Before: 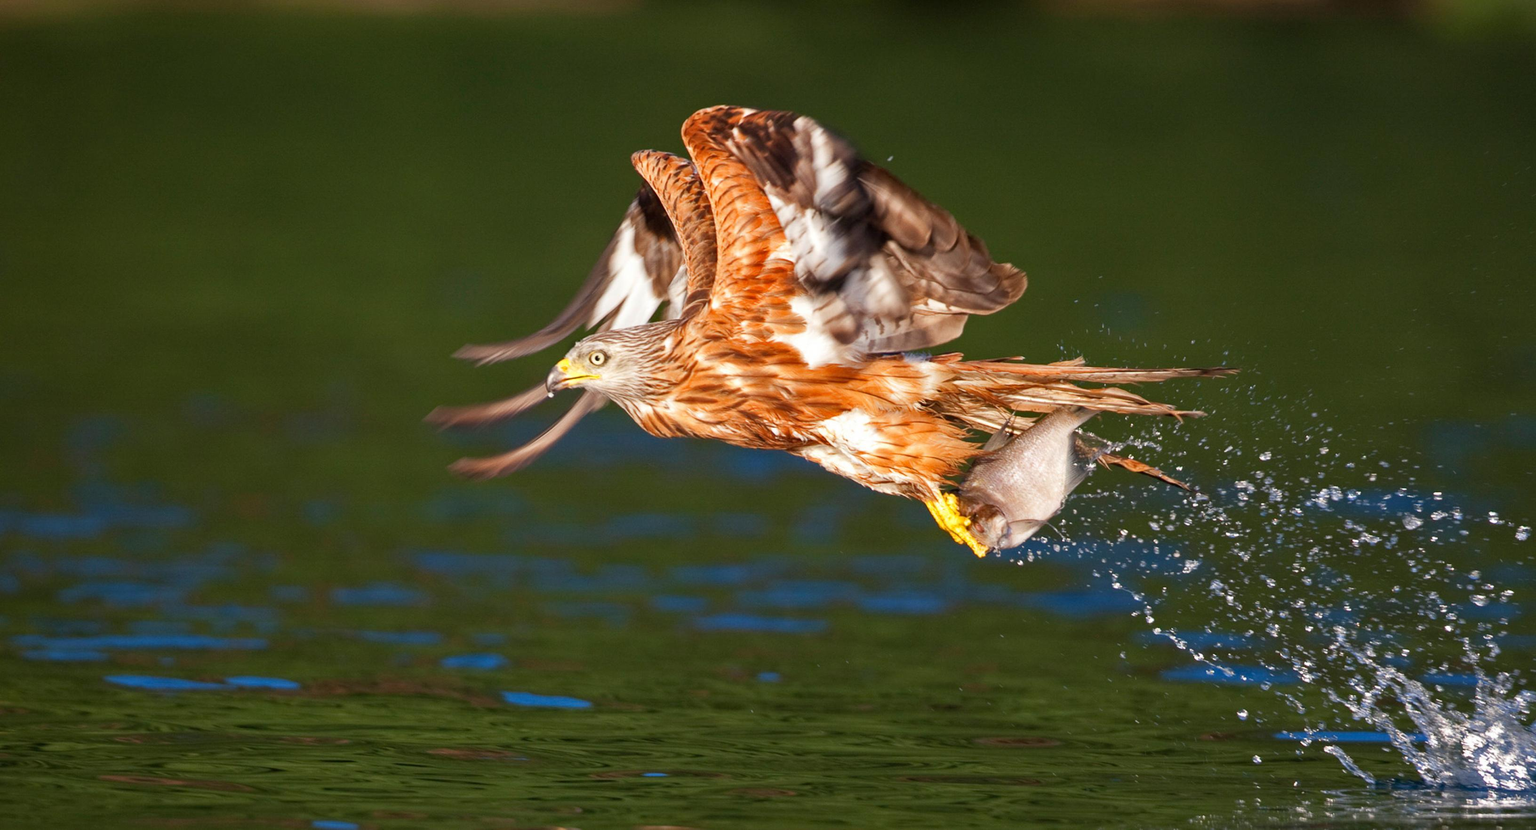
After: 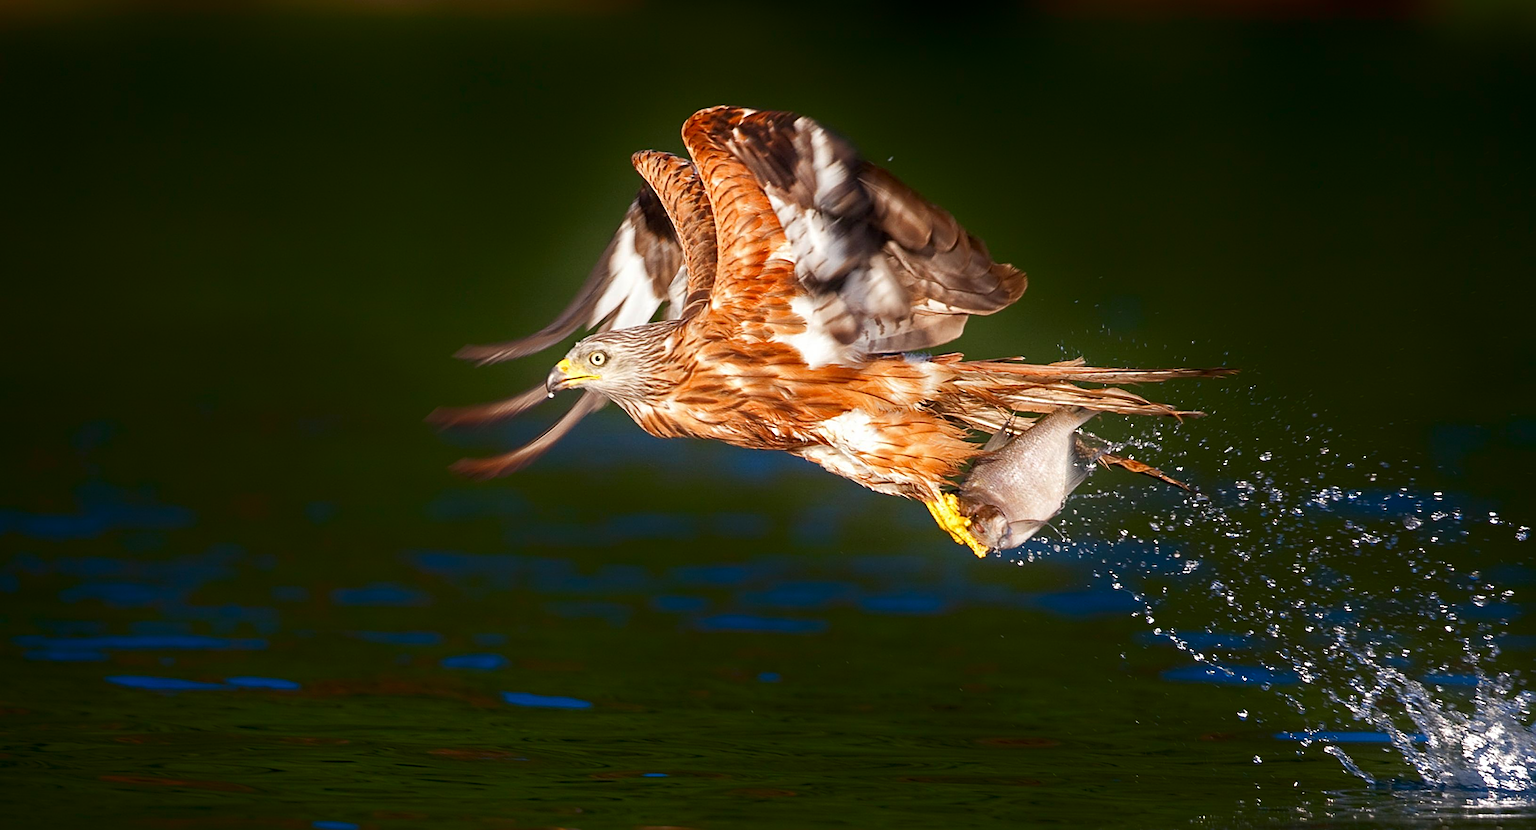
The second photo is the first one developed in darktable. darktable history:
sharpen: radius 2.584, amount 0.688
shadows and highlights: shadows -88.03, highlights -35.45, shadows color adjustment 99.15%, highlights color adjustment 0%, soften with gaussian
